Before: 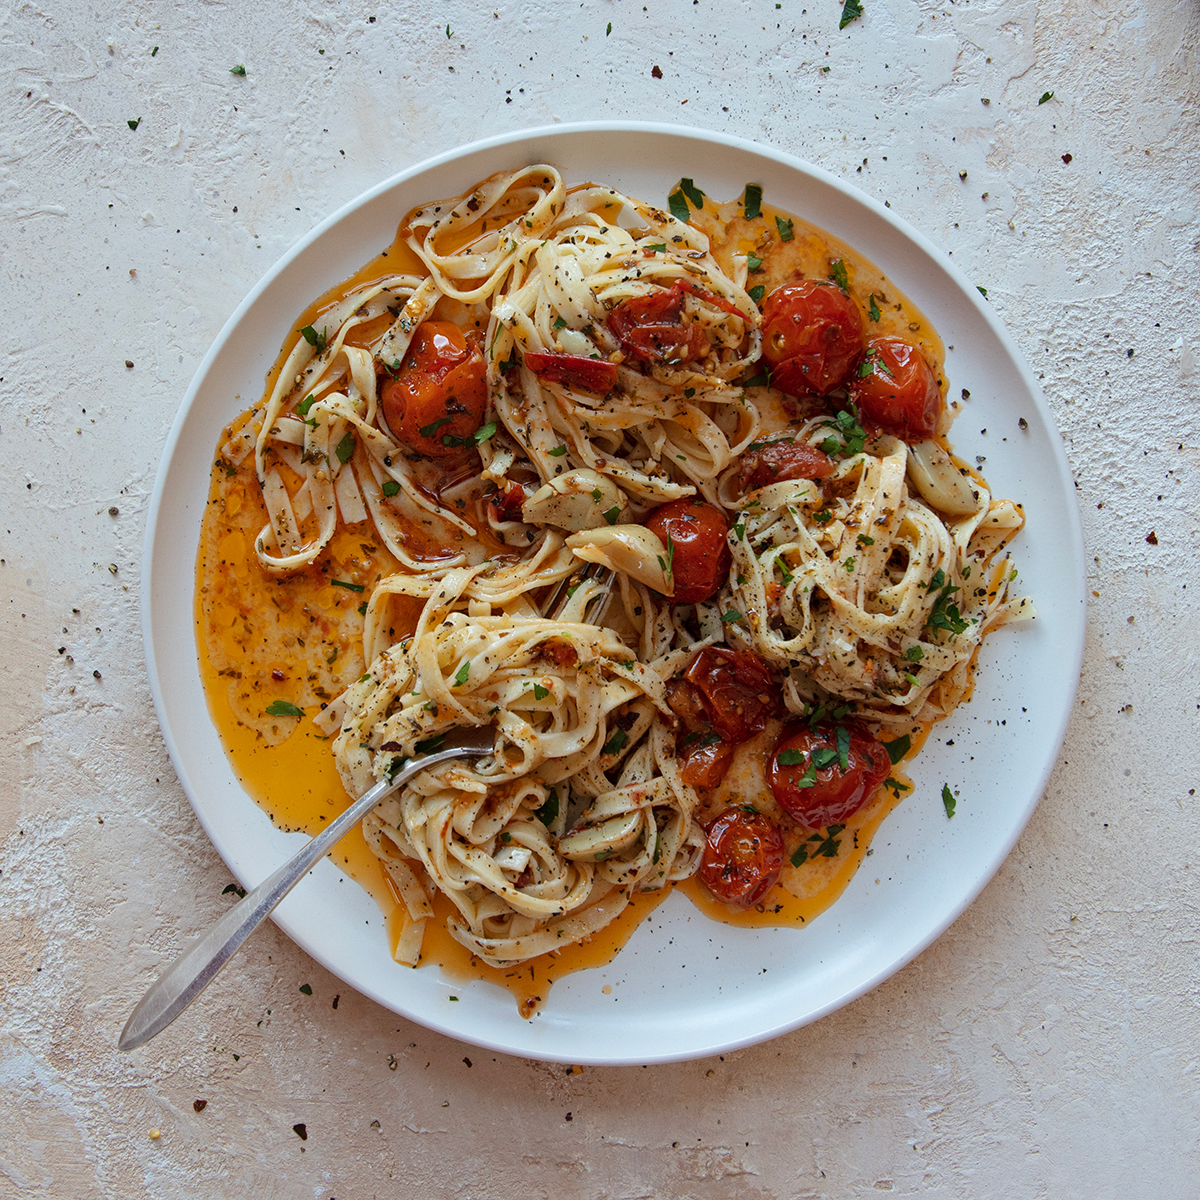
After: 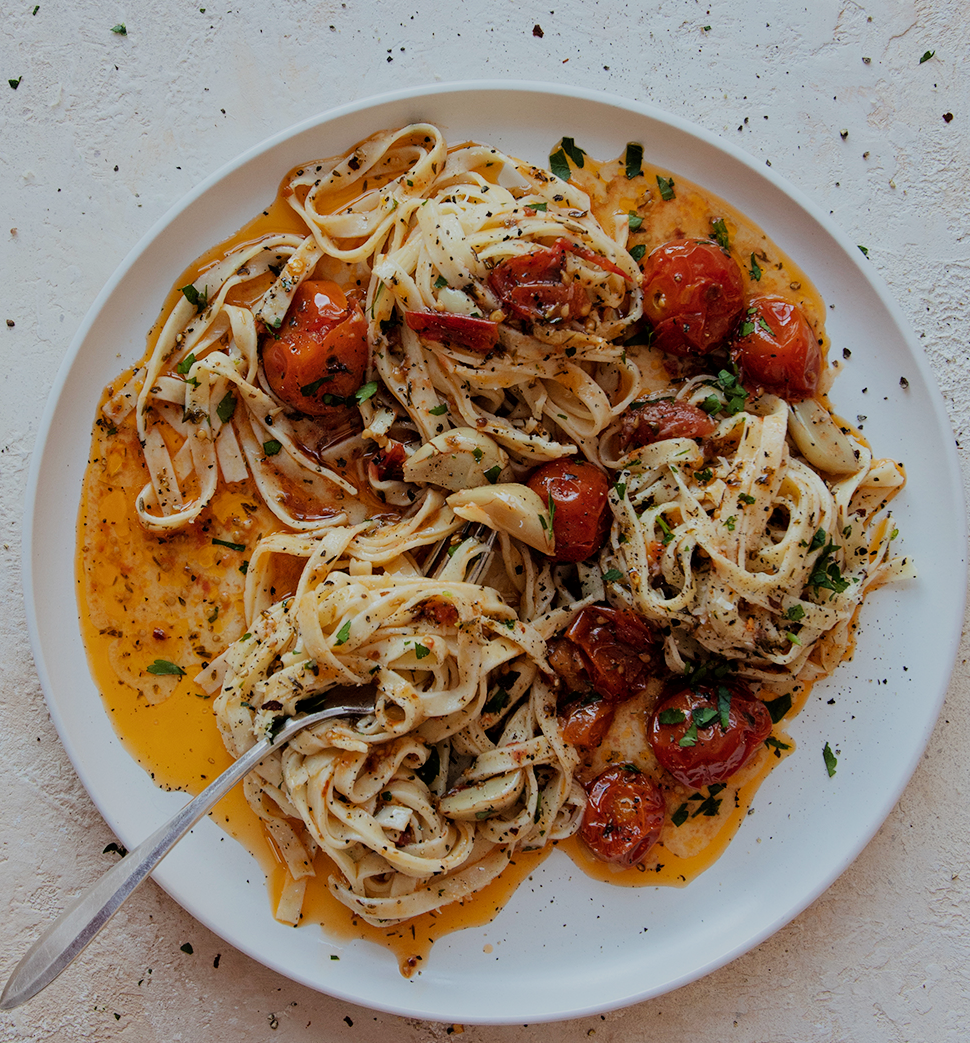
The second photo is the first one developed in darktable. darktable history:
crop: left 9.929%, top 3.475%, right 9.188%, bottom 9.529%
filmic rgb: black relative exposure -9.22 EV, white relative exposure 6.77 EV, hardness 3.07, contrast 1.05
